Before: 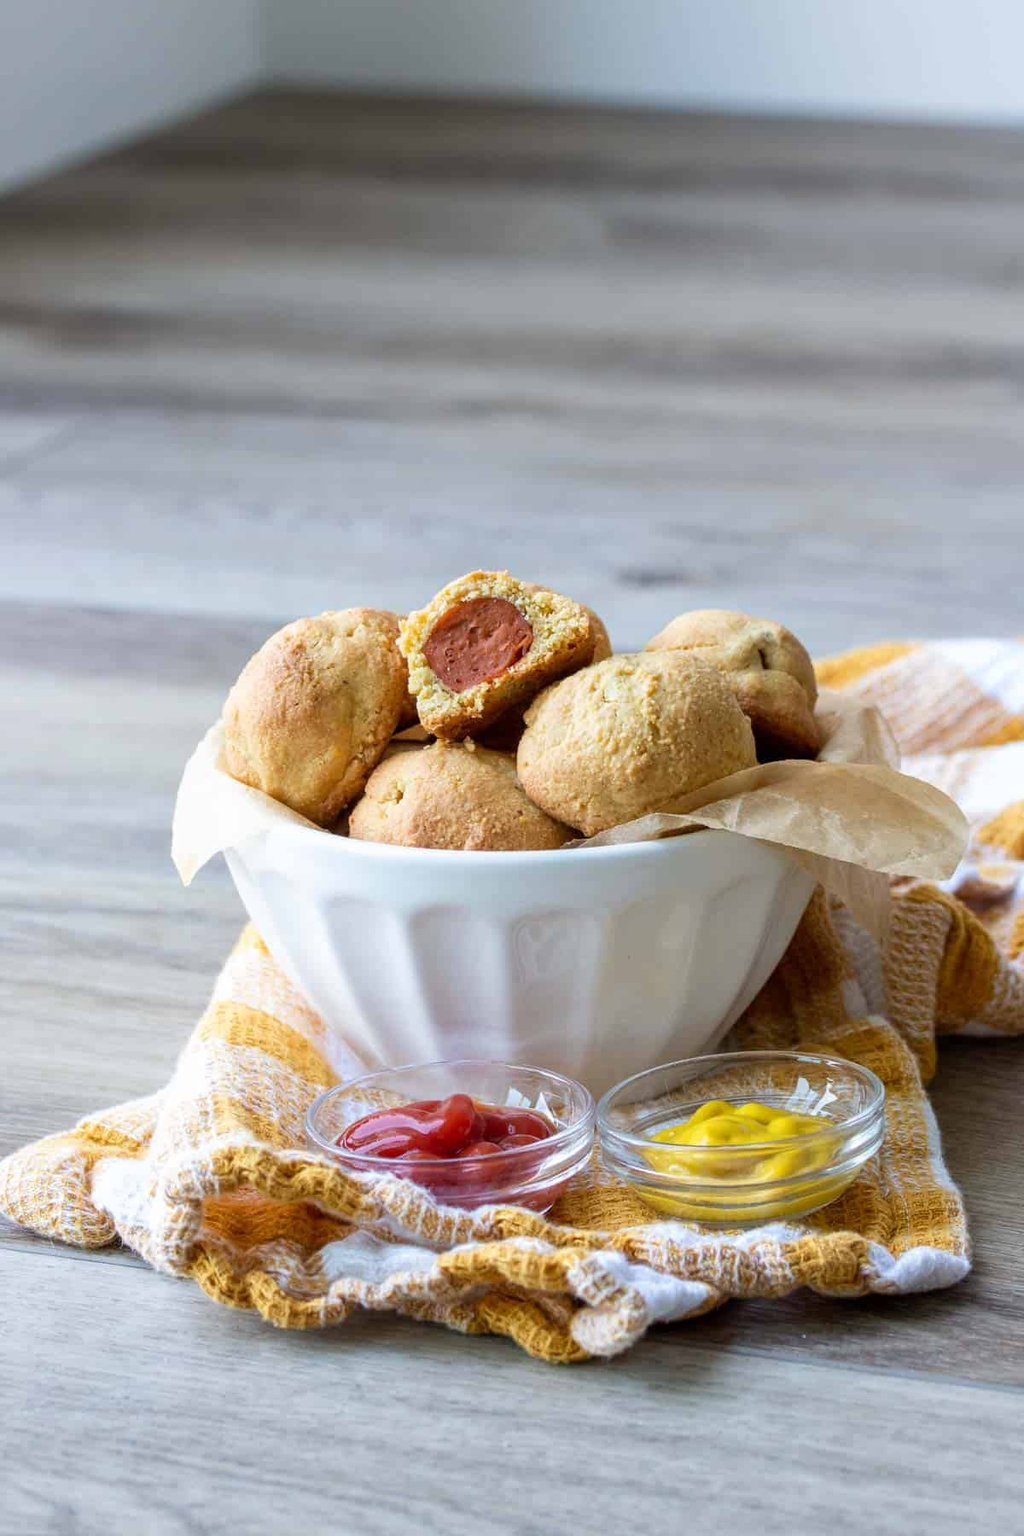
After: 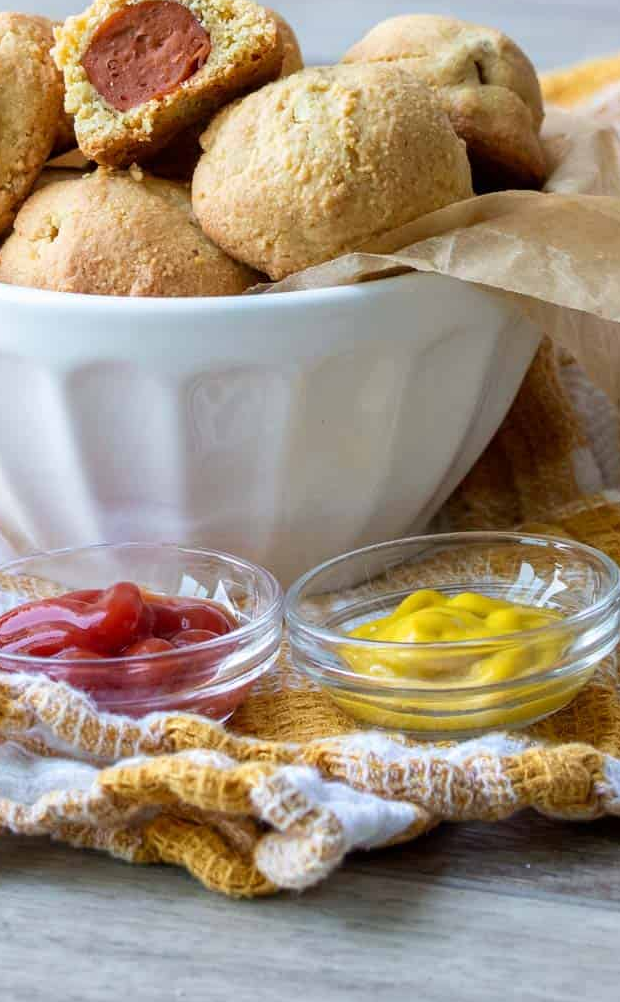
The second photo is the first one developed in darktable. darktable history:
crop: left 34.536%, top 38.91%, right 13.748%, bottom 5.408%
